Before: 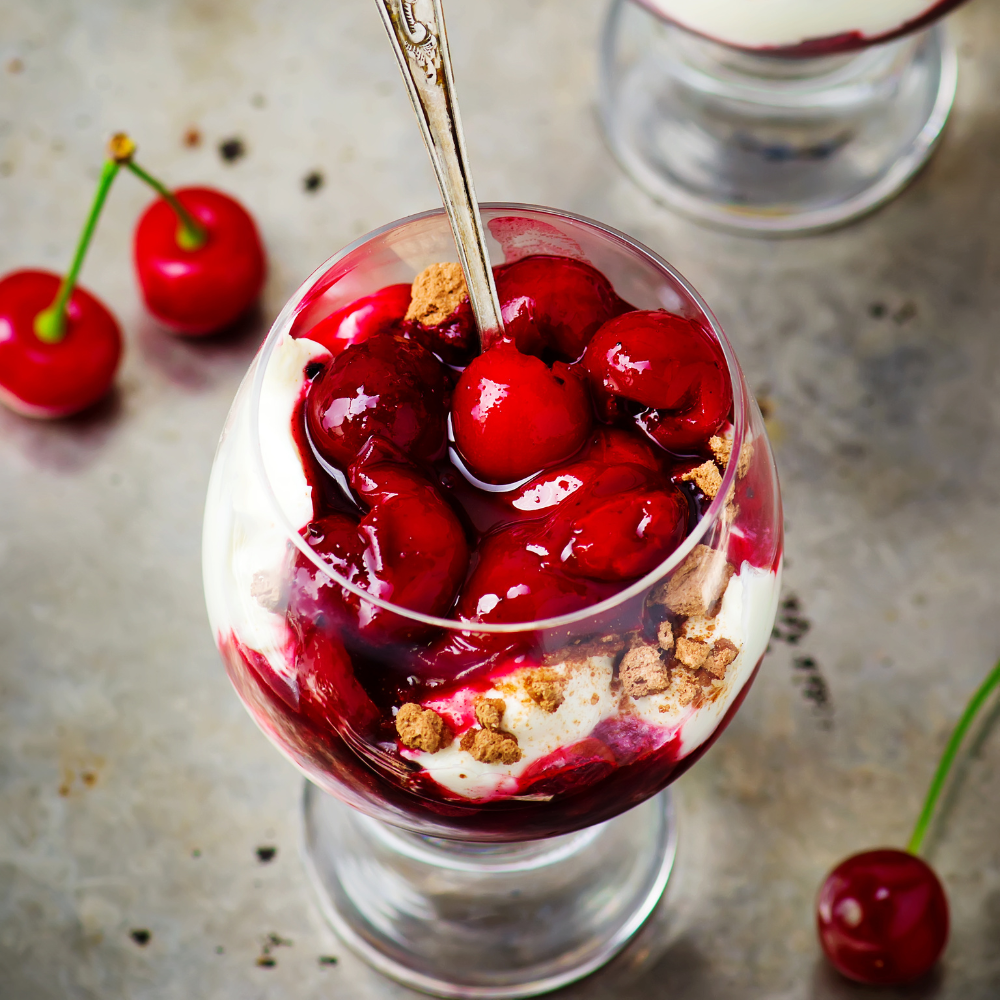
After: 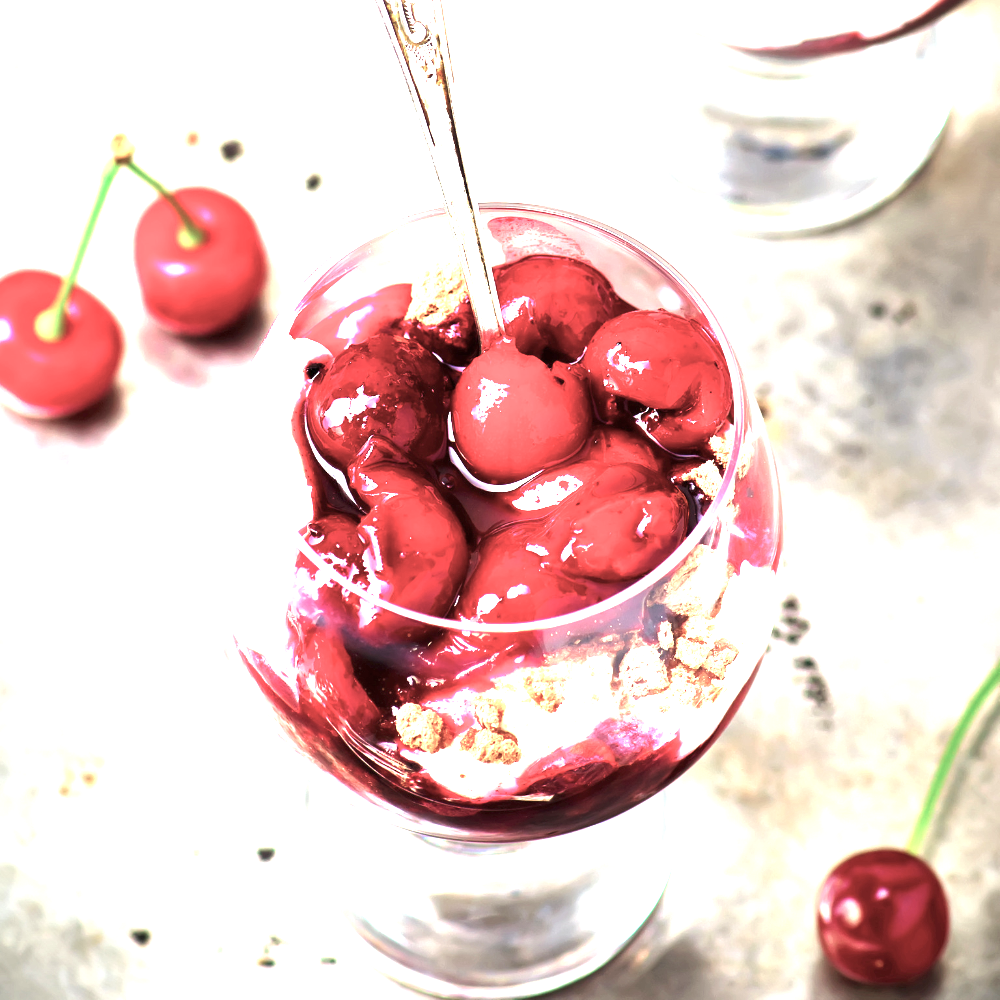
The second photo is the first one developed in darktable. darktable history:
color balance: input saturation 100.43%, contrast fulcrum 14.22%, output saturation 70.41%
tone equalizer: on, module defaults
exposure: exposure 2.25 EV, compensate highlight preservation false
